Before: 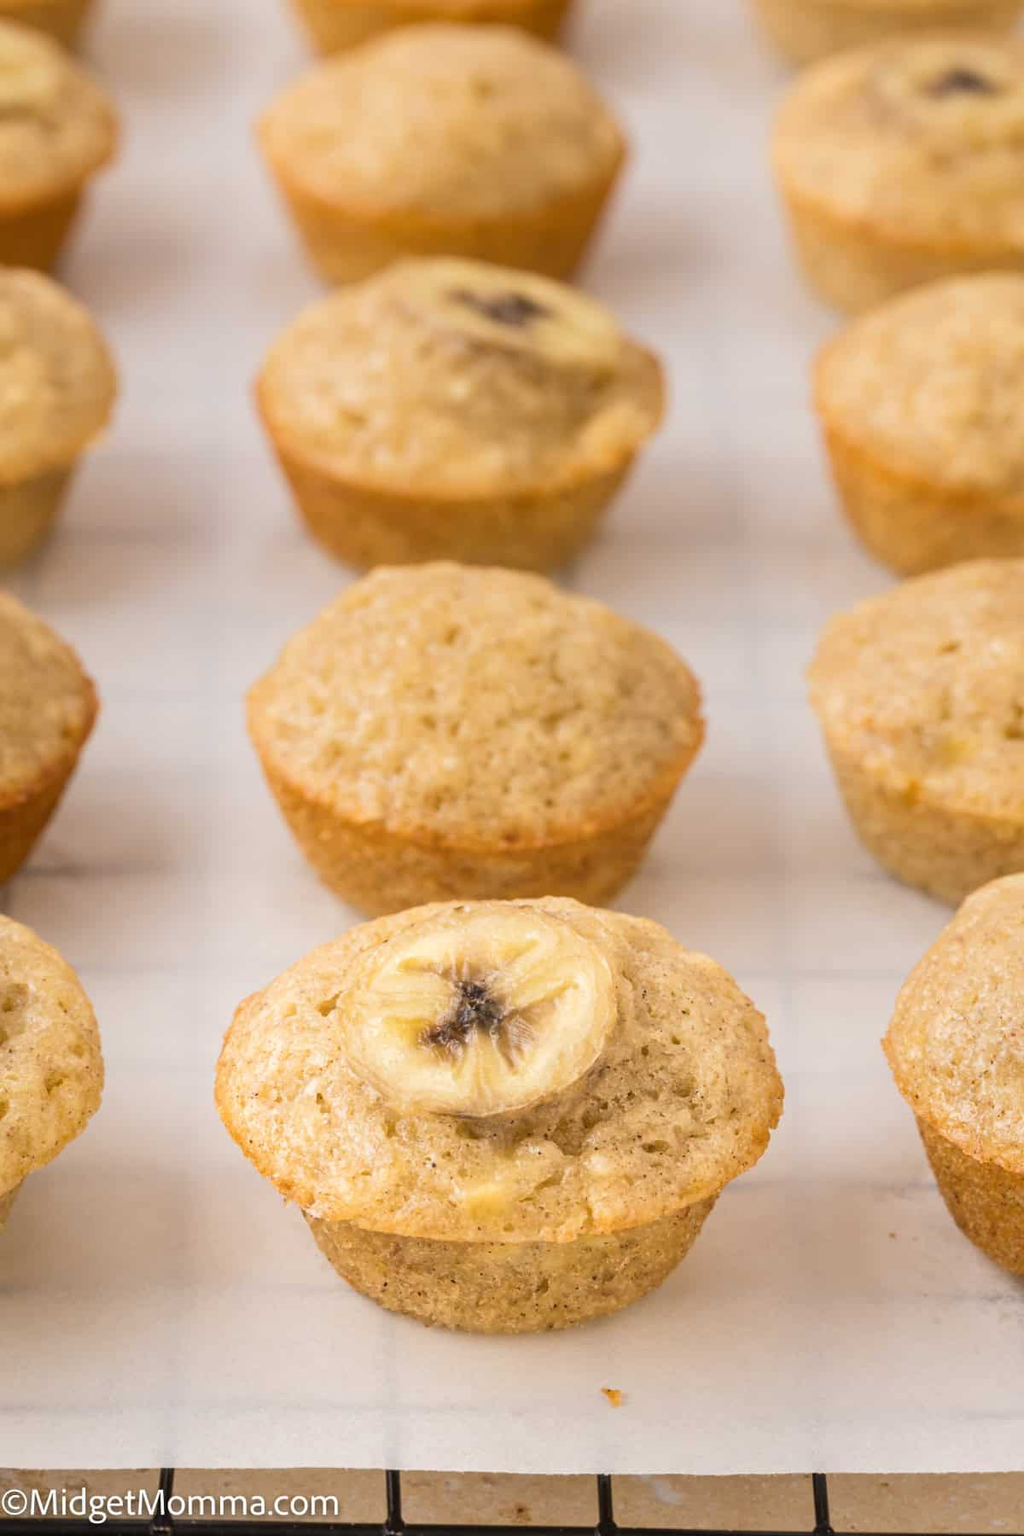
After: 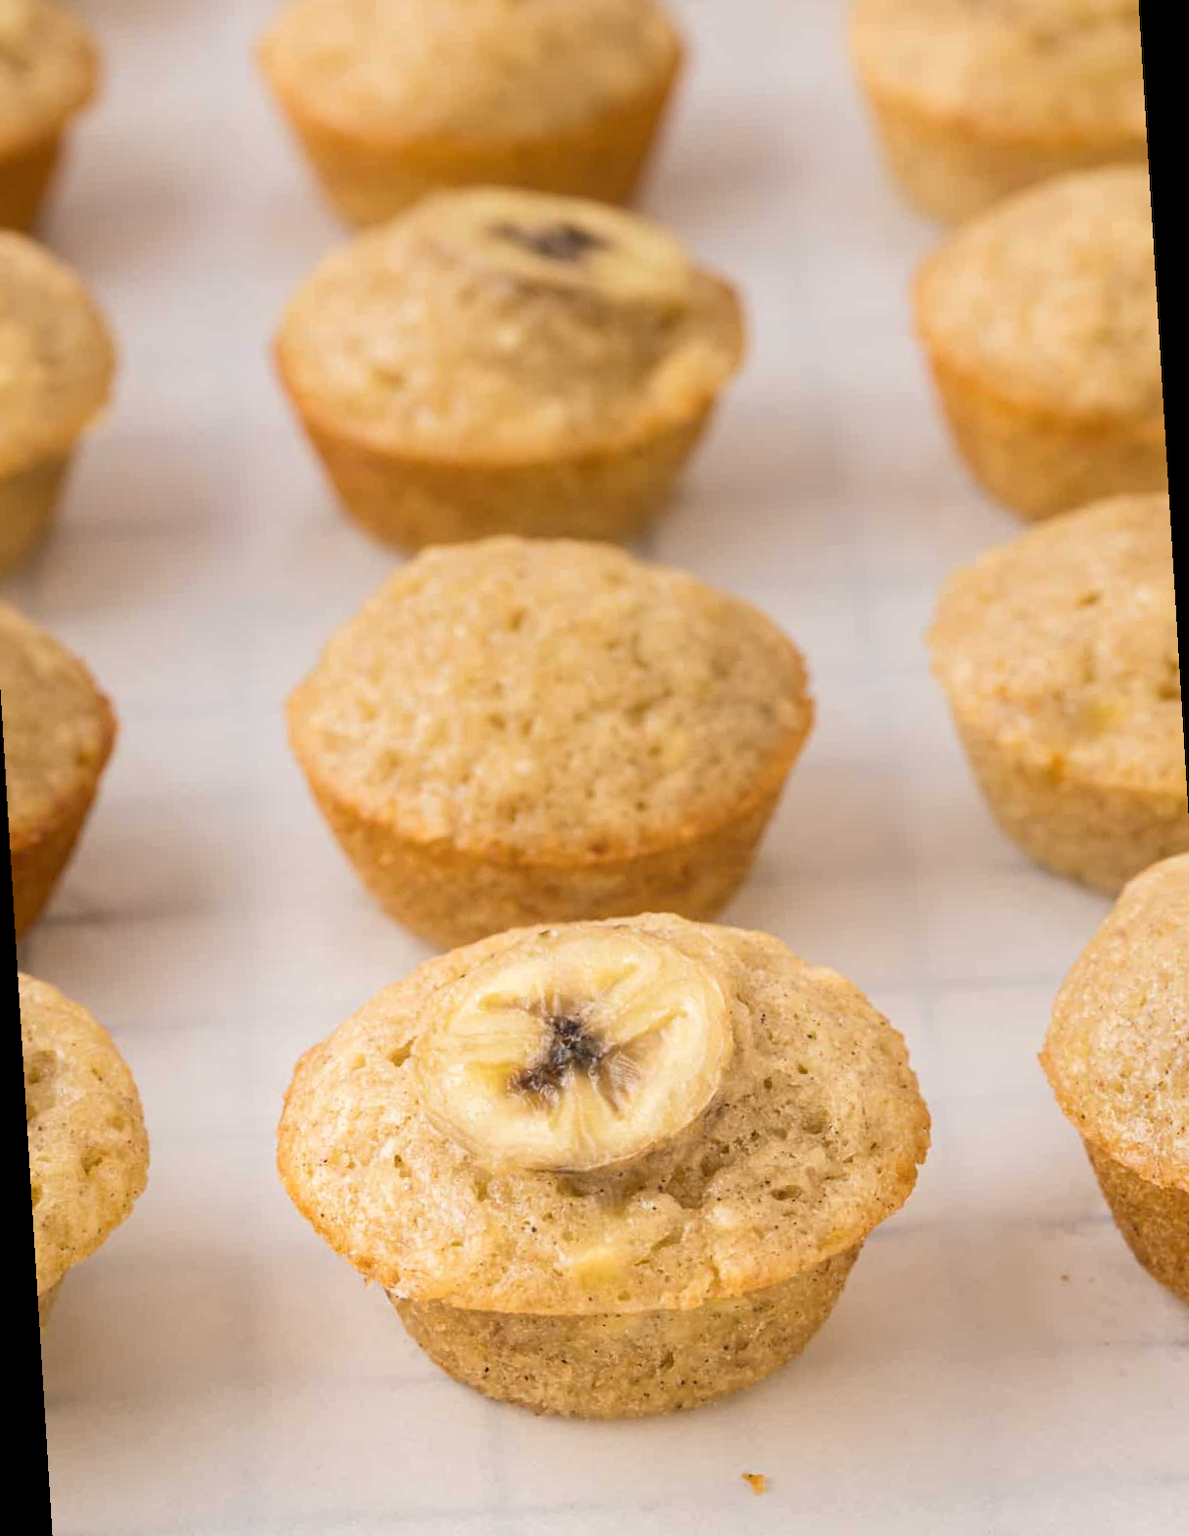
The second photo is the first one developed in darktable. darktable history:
white balance: emerald 1
rotate and perspective: rotation -3.52°, crop left 0.036, crop right 0.964, crop top 0.081, crop bottom 0.919
